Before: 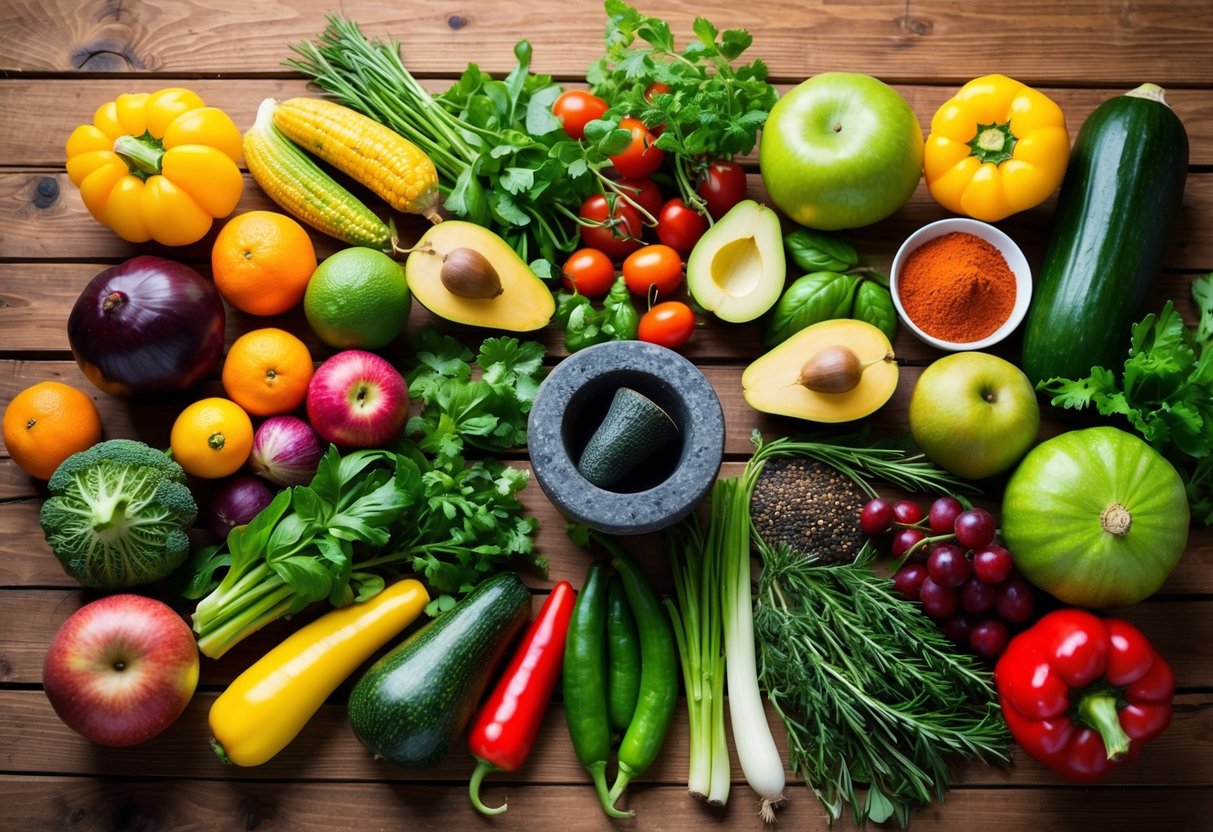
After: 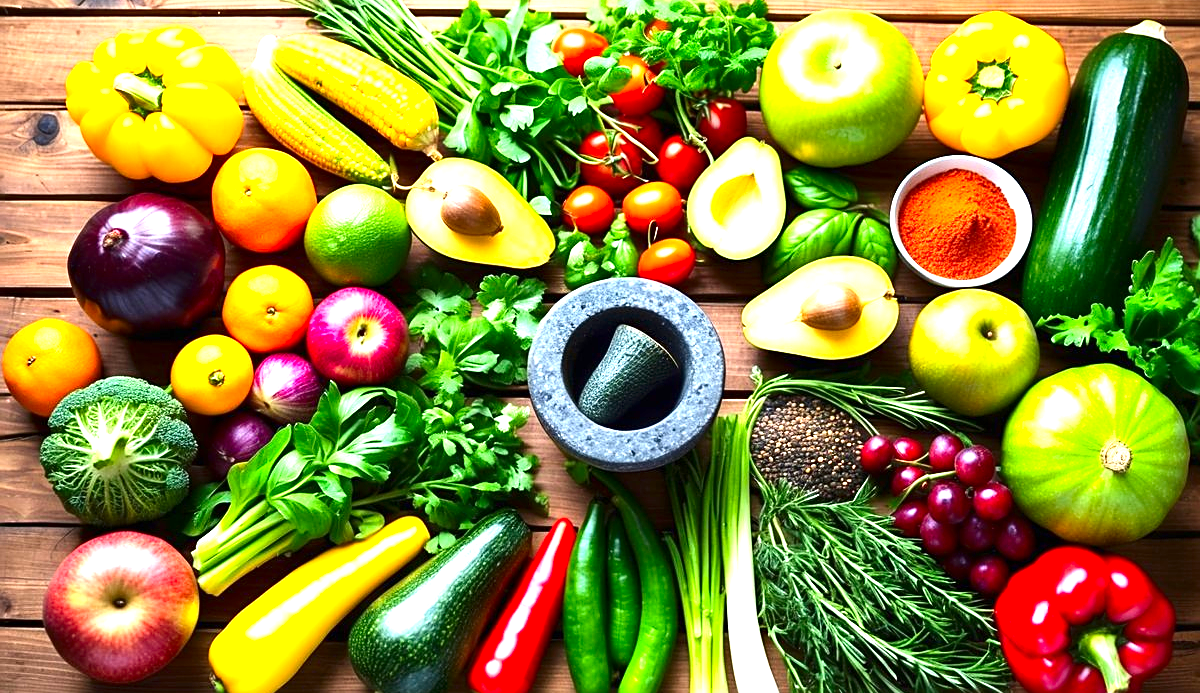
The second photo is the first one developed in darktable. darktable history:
contrast brightness saturation: contrast 0.13, brightness -0.05, saturation 0.16
exposure: black level correction 0, exposure 1.55 EV, compensate exposure bias true, compensate highlight preservation false
sharpen: on, module defaults
shadows and highlights: shadows 32, highlights -32, soften with gaussian
crop: top 7.625%, bottom 8.027%
